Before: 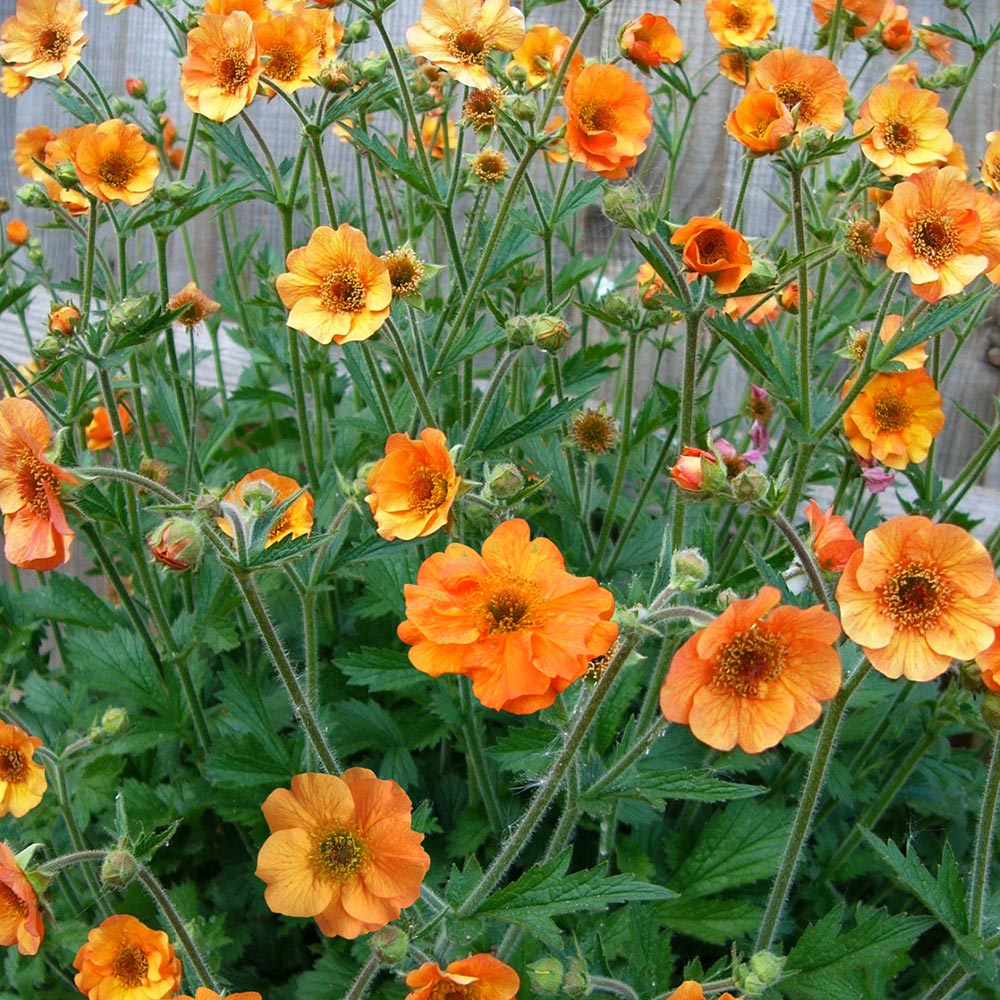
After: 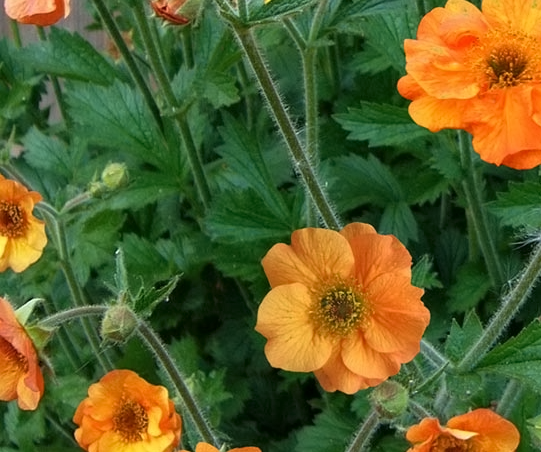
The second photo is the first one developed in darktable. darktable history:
crop and rotate: top 54.549%, right 45.845%, bottom 0.188%
contrast equalizer: octaves 7, y [[0.5 ×6], [0.5 ×6], [0.5 ×6], [0 ×6], [0, 0.039, 0.251, 0.29, 0.293, 0.292]]
